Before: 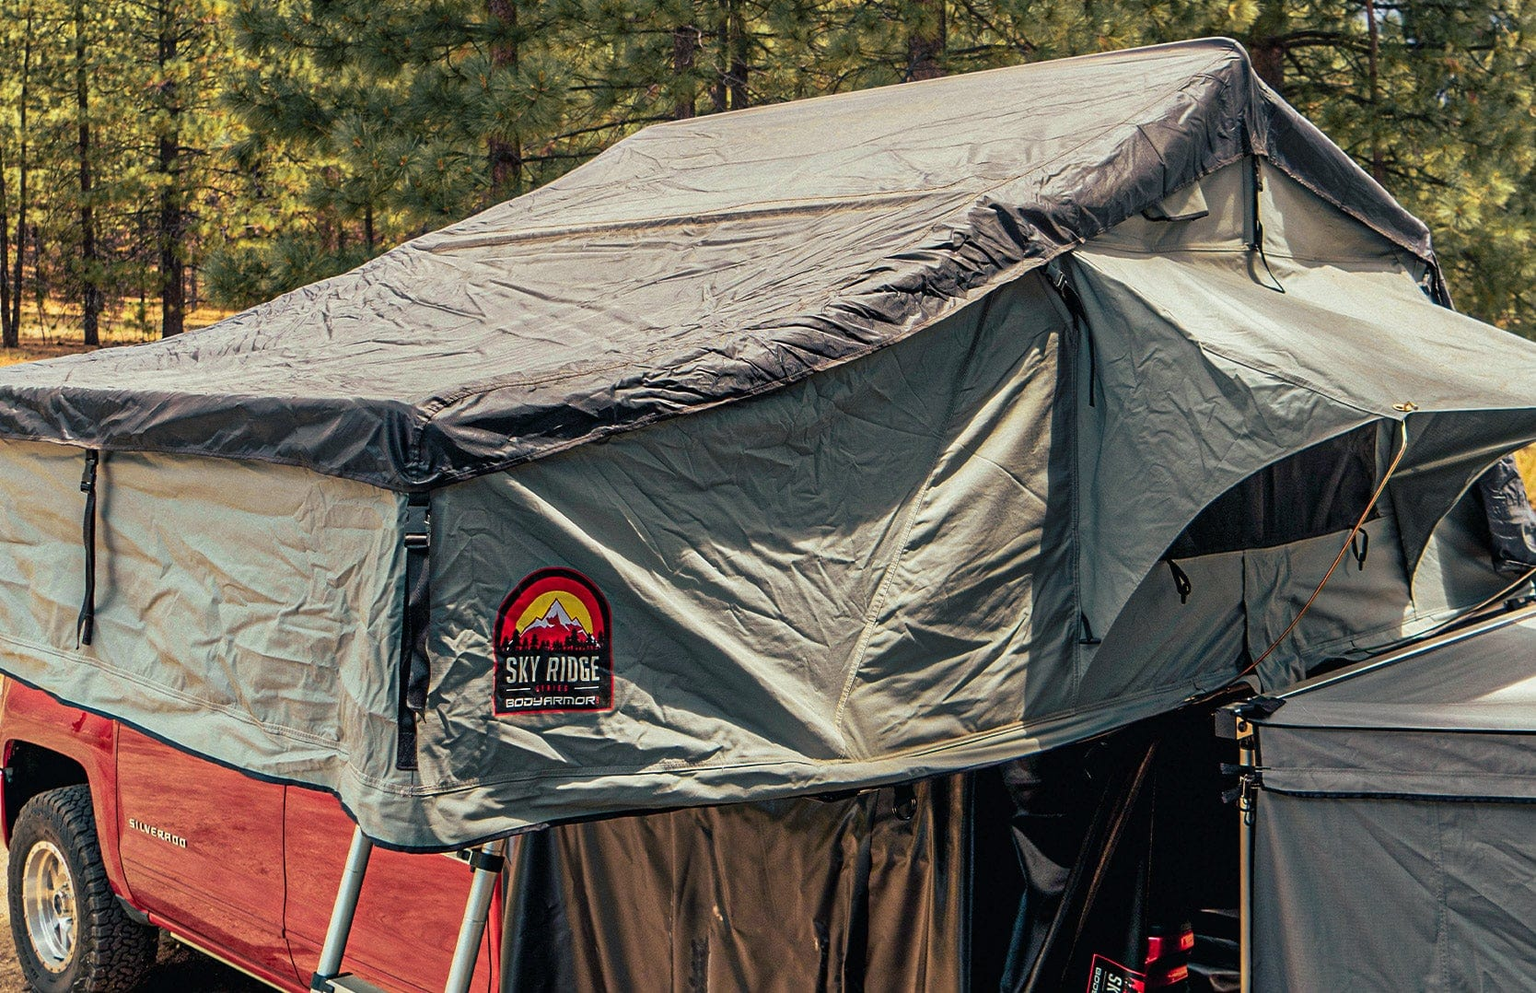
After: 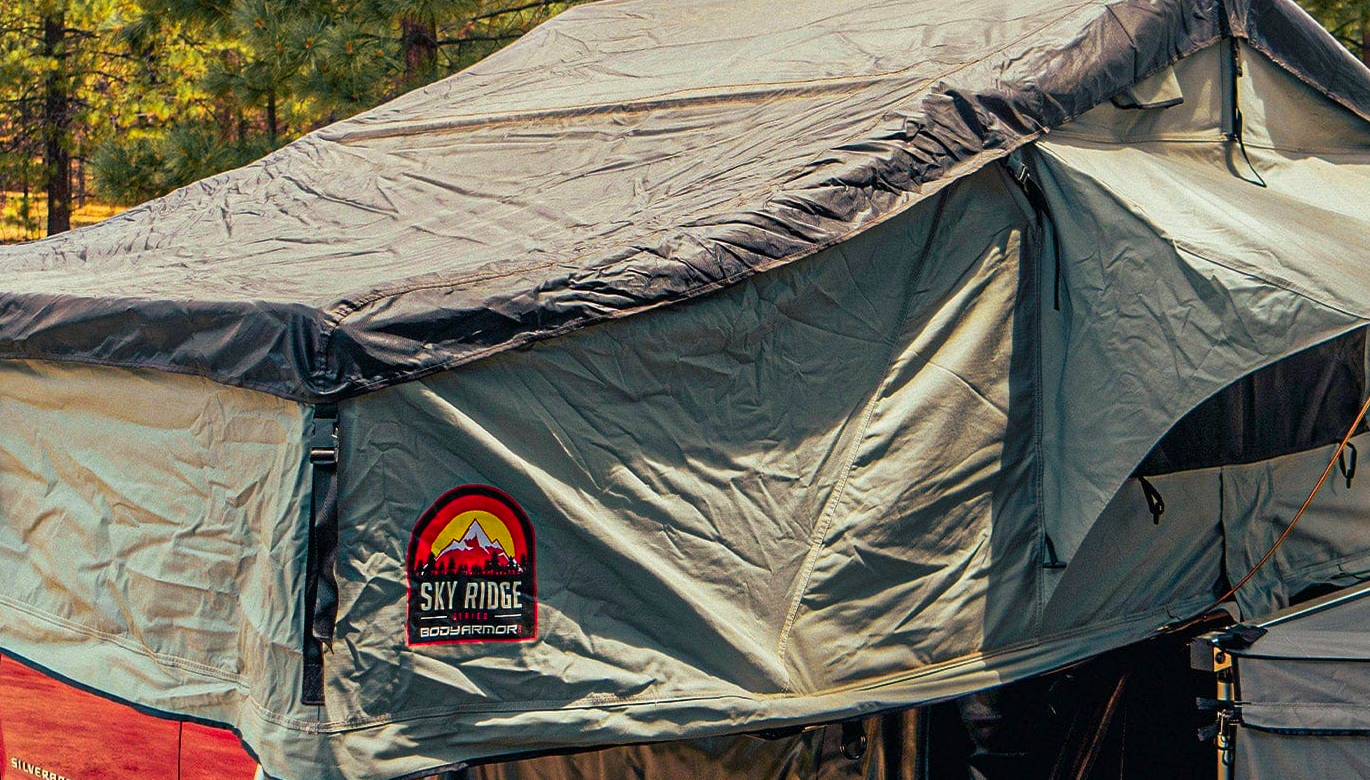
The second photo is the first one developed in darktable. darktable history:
color correction: highlights b* -0.055, saturation 1.32
crop: left 7.736%, top 12.216%, right 10.072%, bottom 15.388%
color zones: mix -124.07%
